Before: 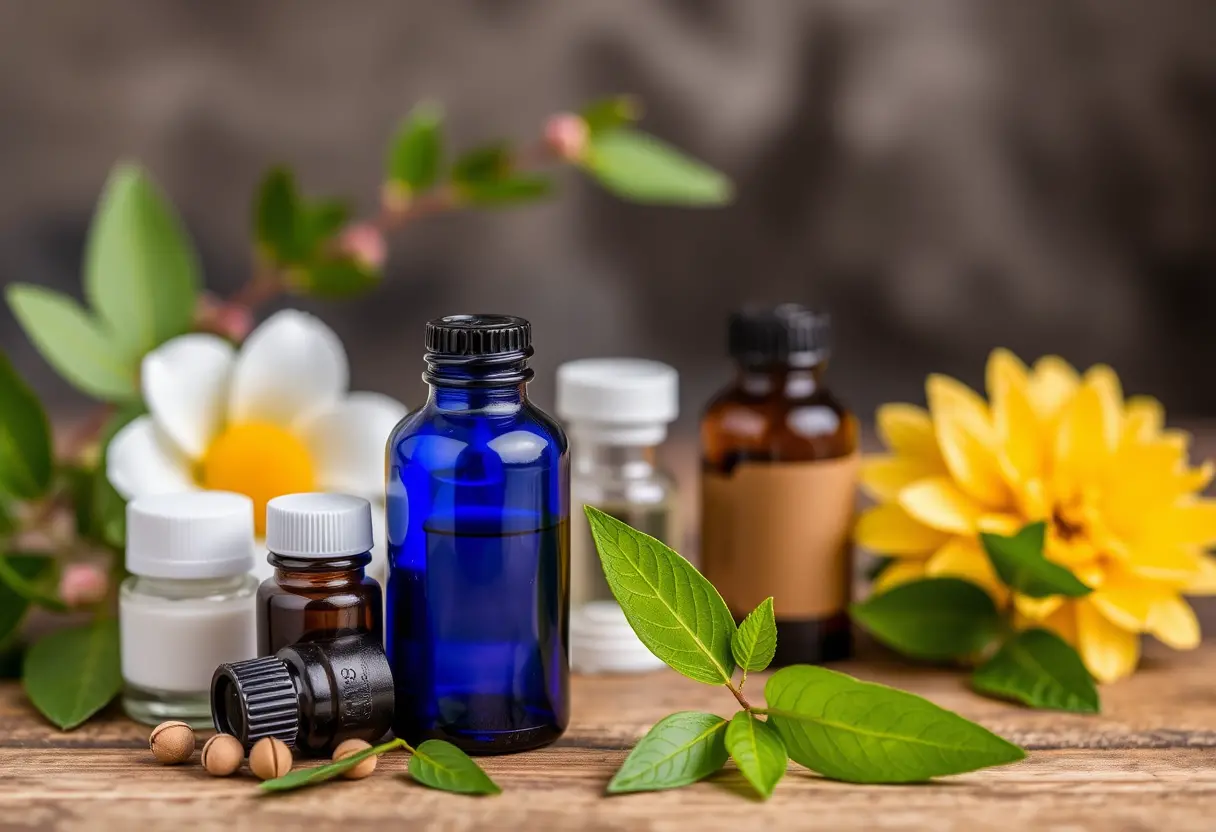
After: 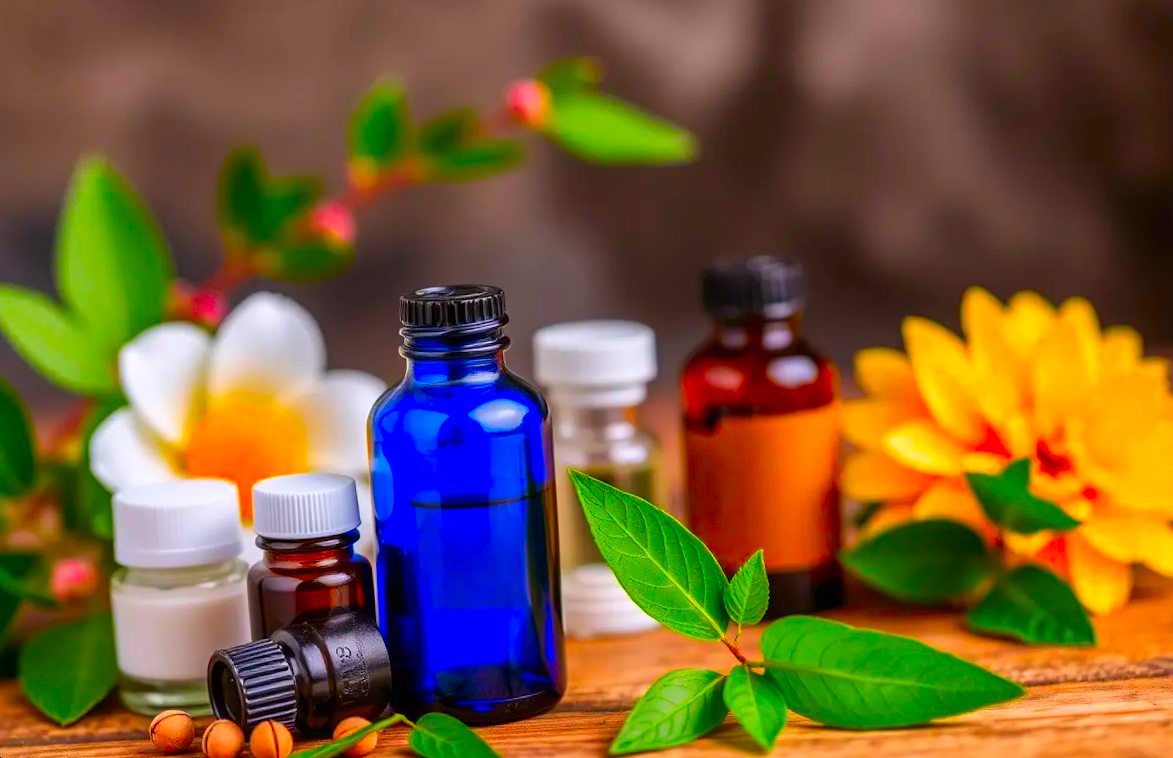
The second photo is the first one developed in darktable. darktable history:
rotate and perspective: rotation -3.52°, crop left 0.036, crop right 0.964, crop top 0.081, crop bottom 0.919
color correction: highlights a* 1.59, highlights b* -1.7, saturation 2.48
